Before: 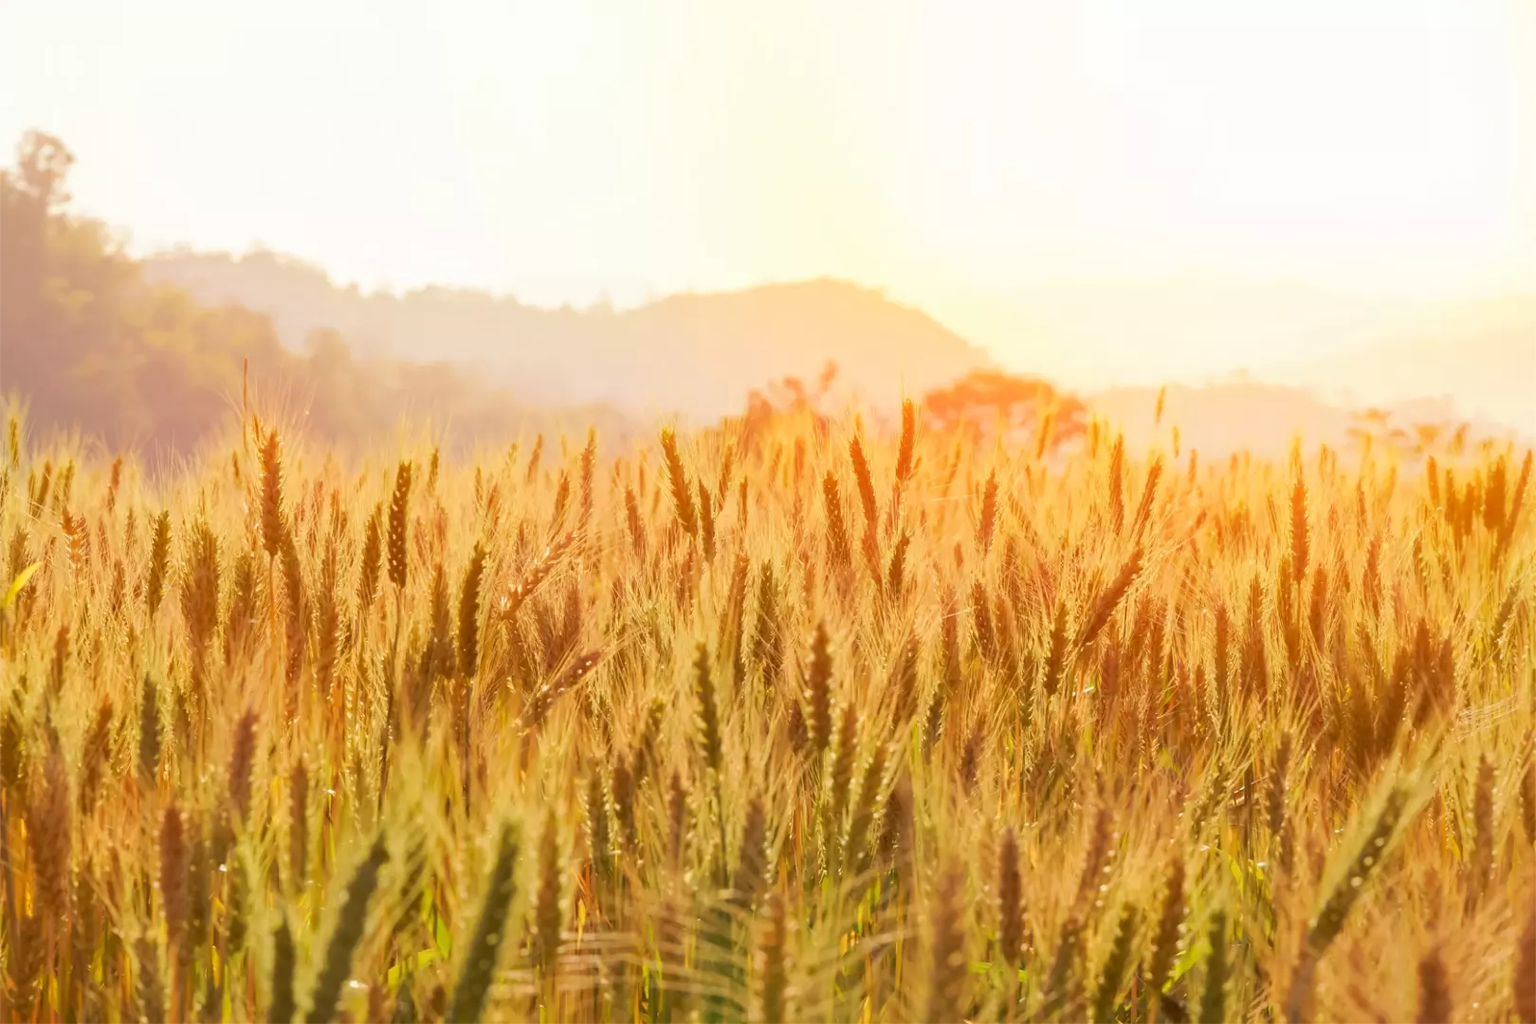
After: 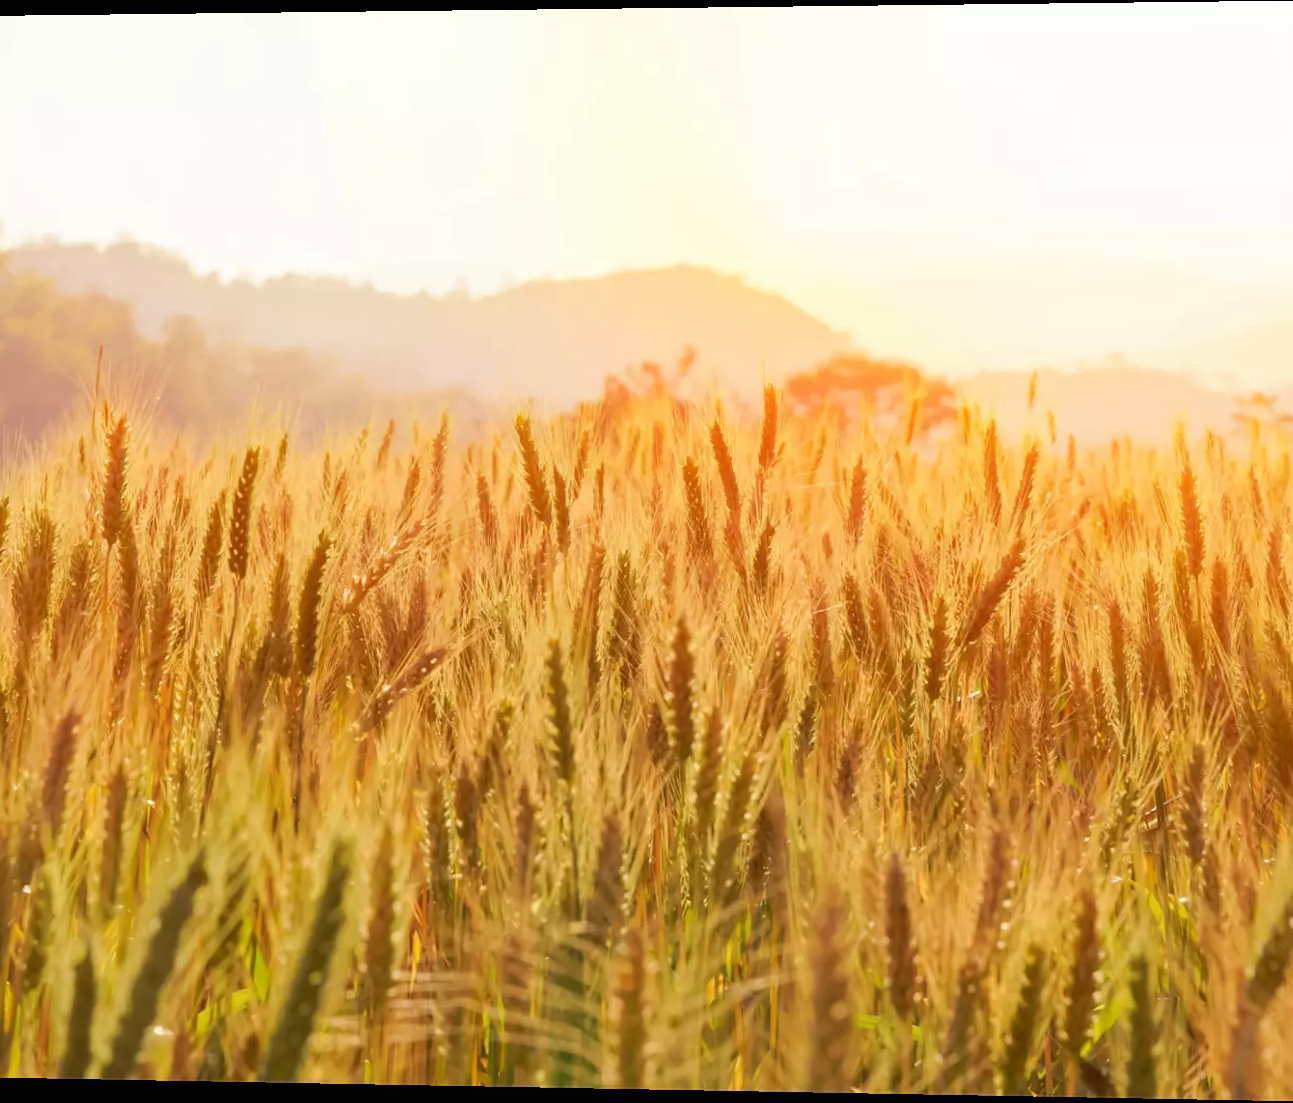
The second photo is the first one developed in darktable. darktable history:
crop: left 13.443%, right 13.31%
rotate and perspective: rotation 0.128°, lens shift (vertical) -0.181, lens shift (horizontal) -0.044, shear 0.001, automatic cropping off
